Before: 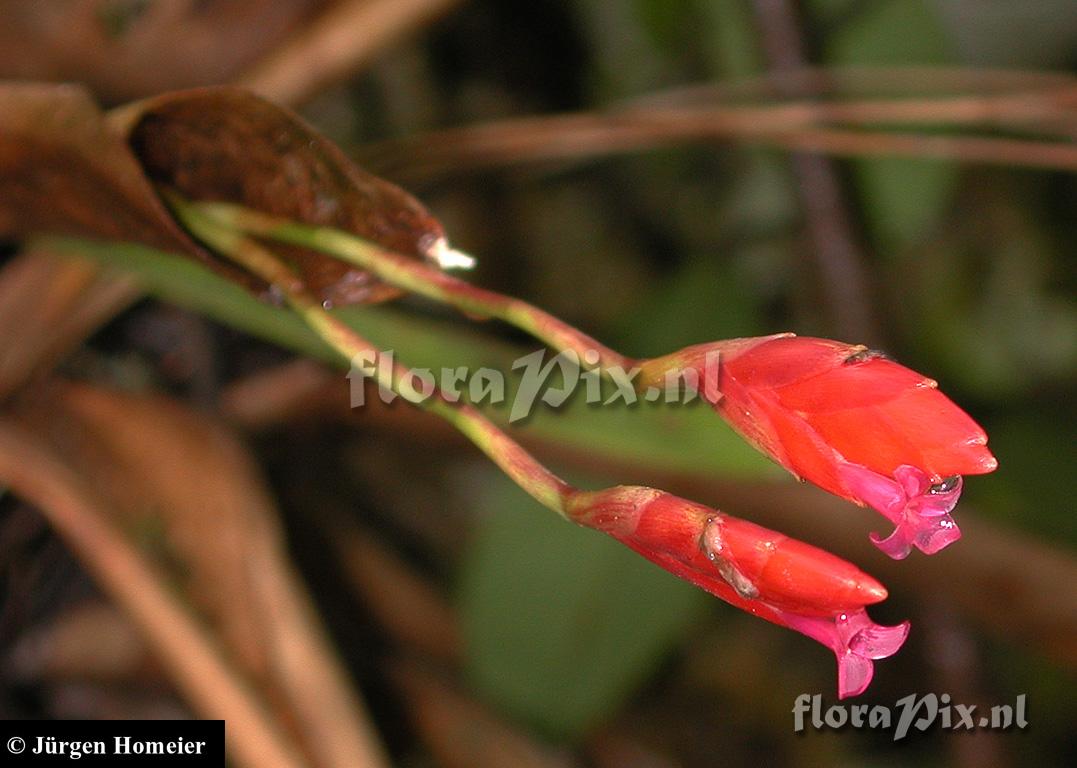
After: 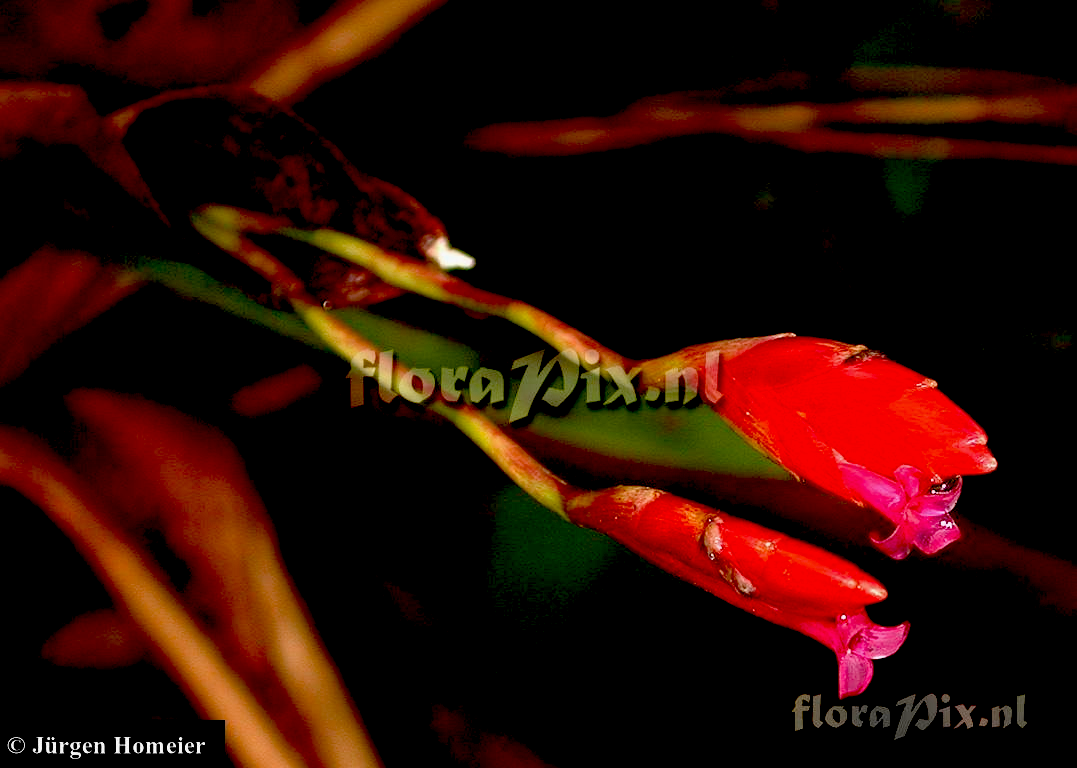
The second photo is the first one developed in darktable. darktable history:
exposure: black level correction 0.1, exposure -0.086 EV, compensate exposure bias true, compensate highlight preservation false
